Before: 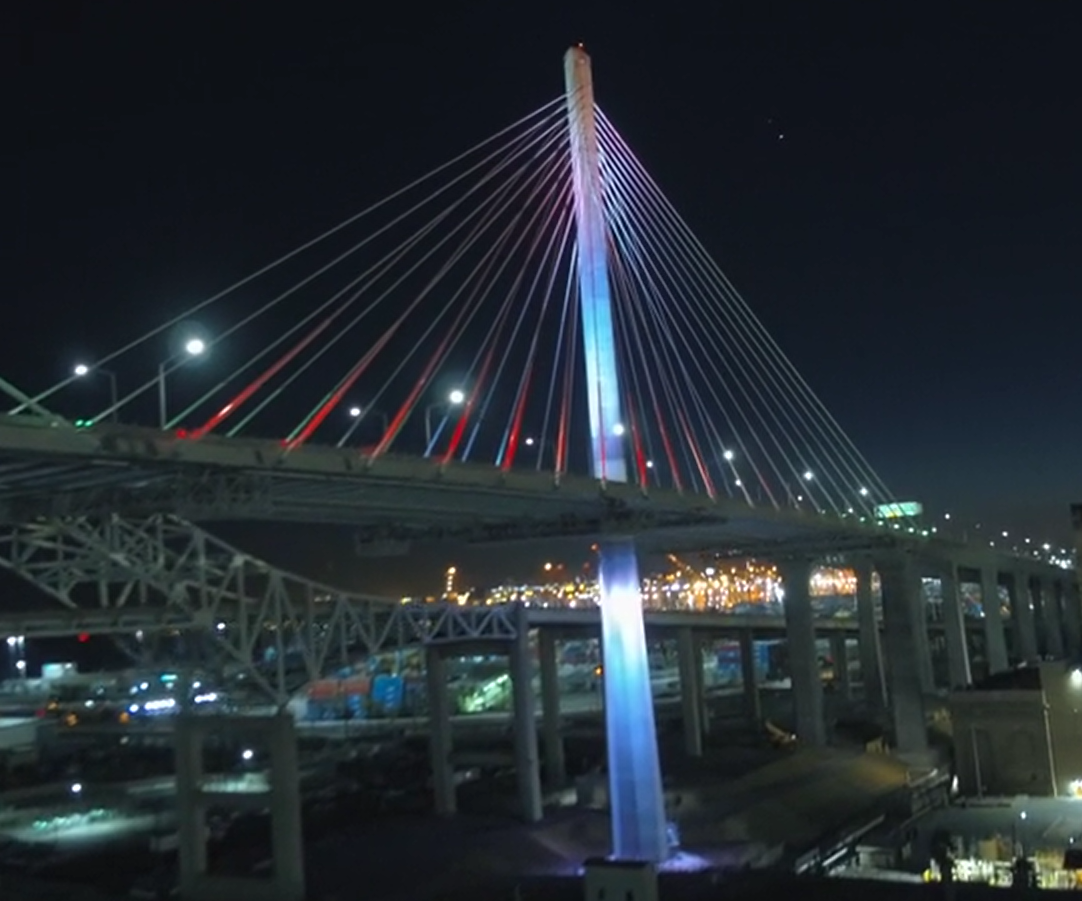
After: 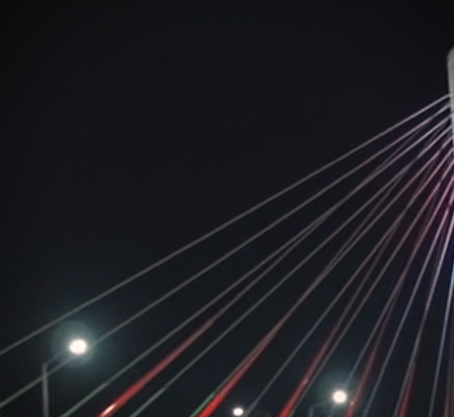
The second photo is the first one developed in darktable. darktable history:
white balance: red 1.127, blue 0.943
crop and rotate: left 10.817%, top 0.062%, right 47.194%, bottom 53.626%
vignetting: unbound false
exposure: black level correction -0.001, exposure 0.08 EV, compensate highlight preservation false
